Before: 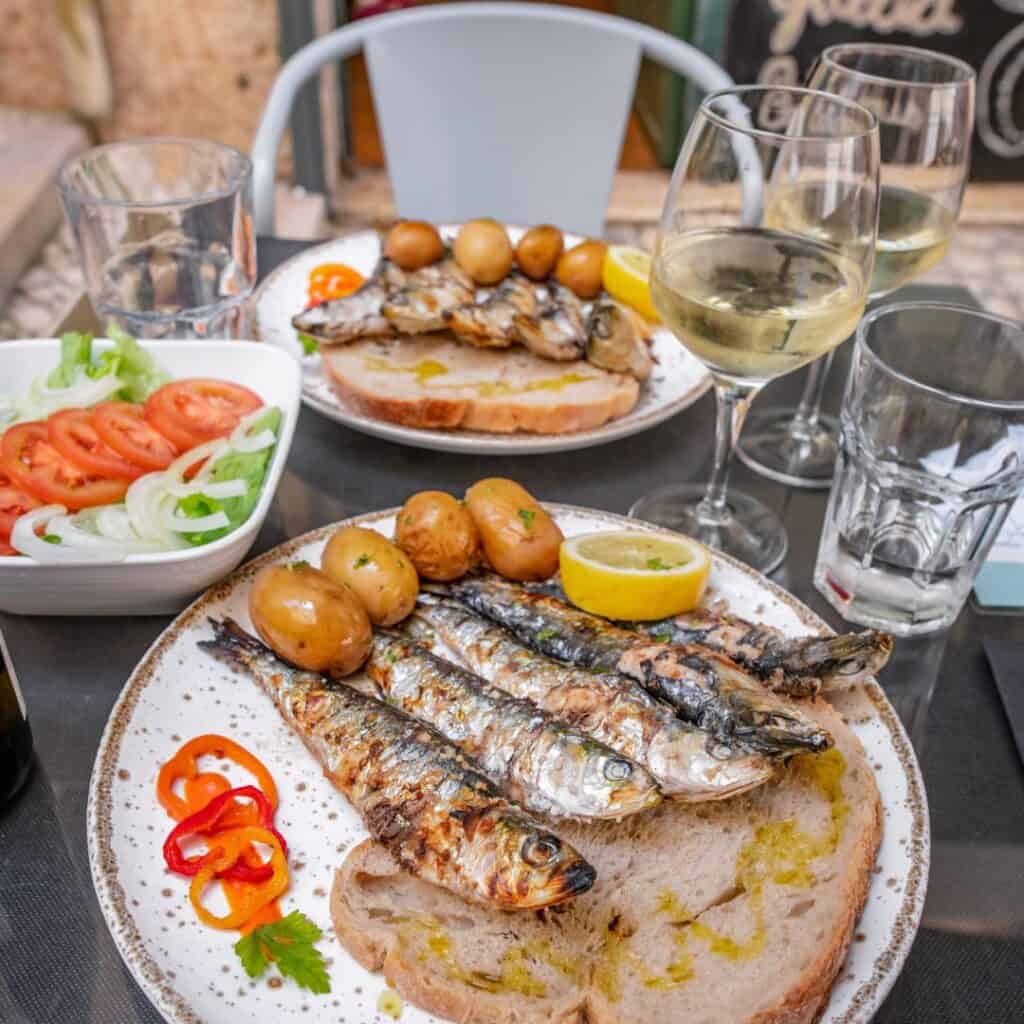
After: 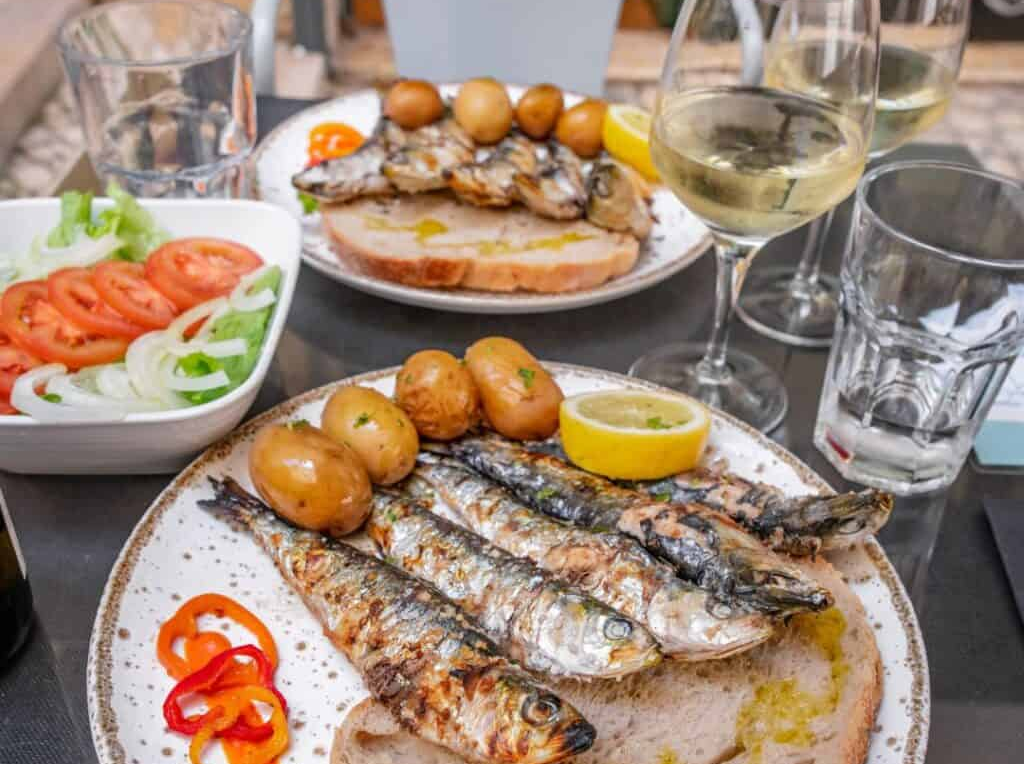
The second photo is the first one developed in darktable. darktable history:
crop: top 13.851%, bottom 11.47%
